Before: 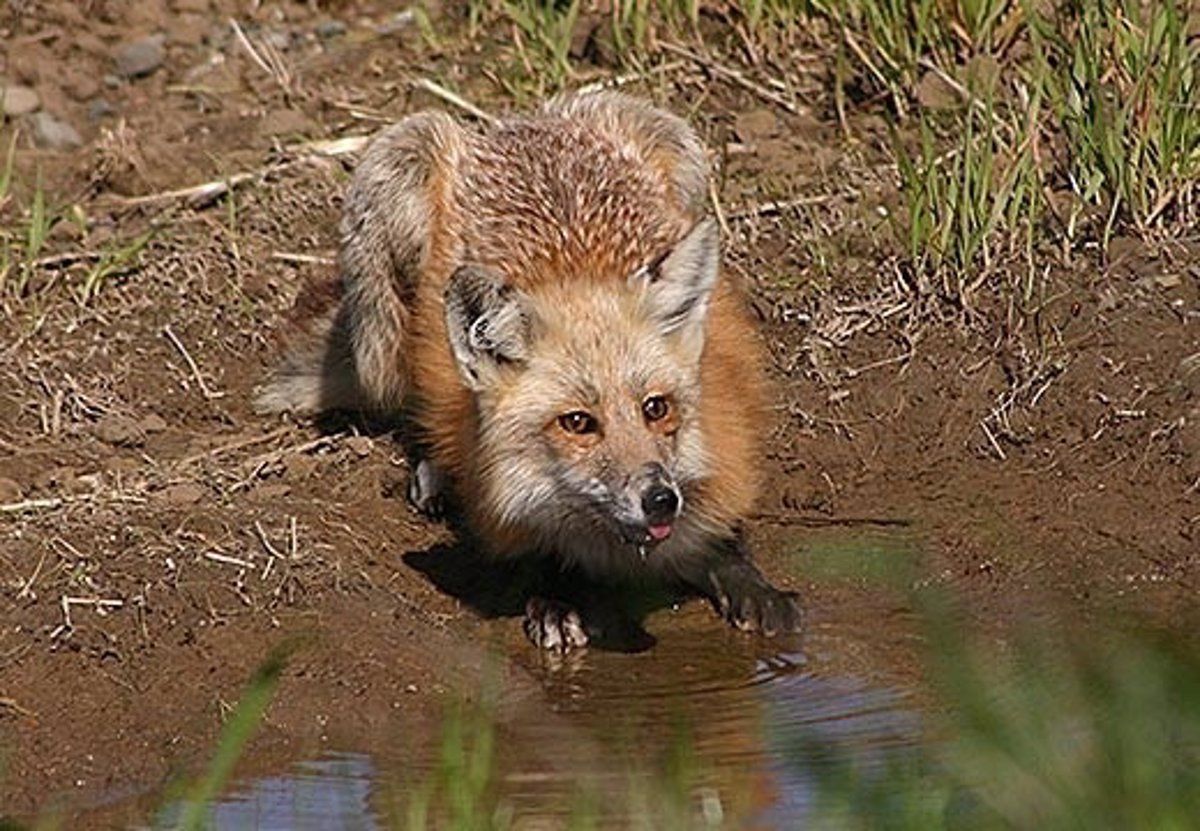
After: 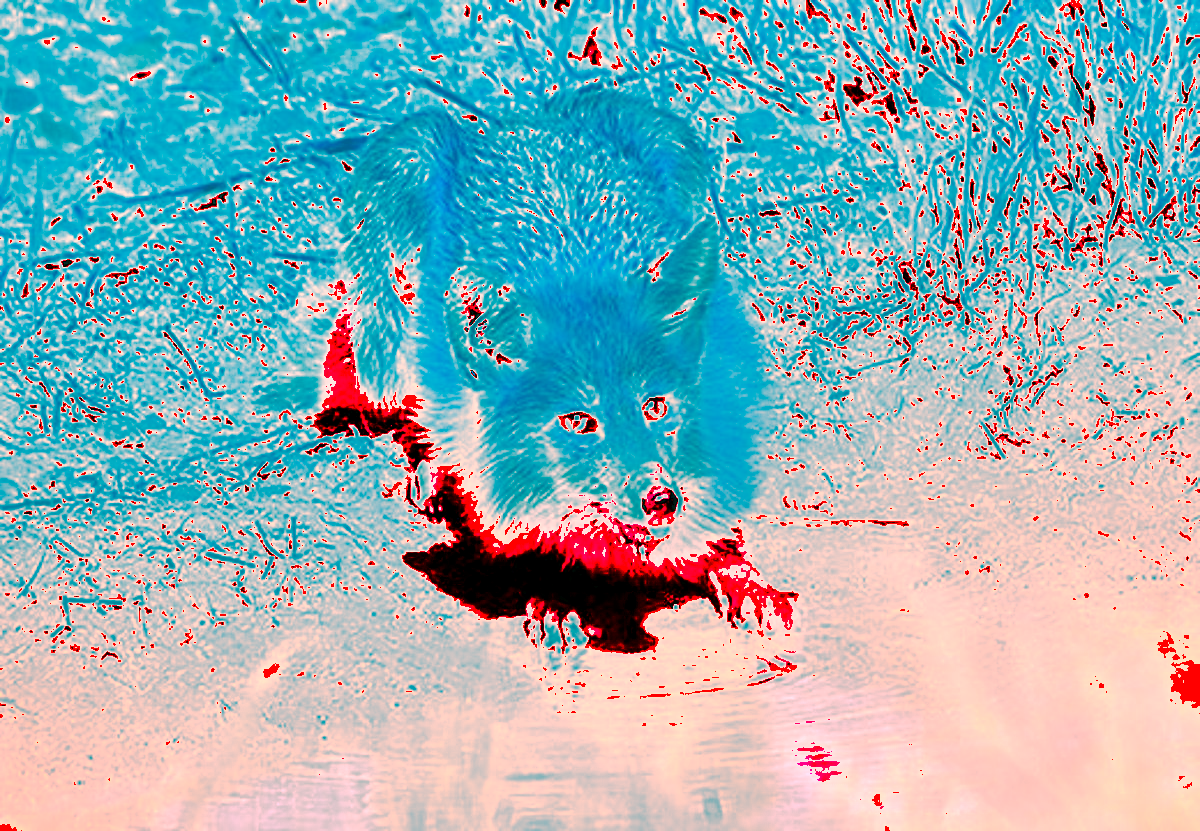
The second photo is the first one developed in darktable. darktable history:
shadows and highlights: radius 337.17, shadows 29.01, soften with gaussian
exposure: black level correction 0.001, exposure 1.735 EV, compensate highlight preservation false
haze removal: compatibility mode true, adaptive false
contrast brightness saturation: contrast 0.2, brightness 0.16, saturation 0.22
tone equalizer: -8 EV -0.417 EV, -7 EV -0.389 EV, -6 EV -0.333 EV, -5 EV -0.222 EV, -3 EV 0.222 EV, -2 EV 0.333 EV, -1 EV 0.389 EV, +0 EV 0.417 EV, edges refinement/feathering 500, mask exposure compensation -1.57 EV, preserve details no
white balance: red 4.26, blue 1.802
